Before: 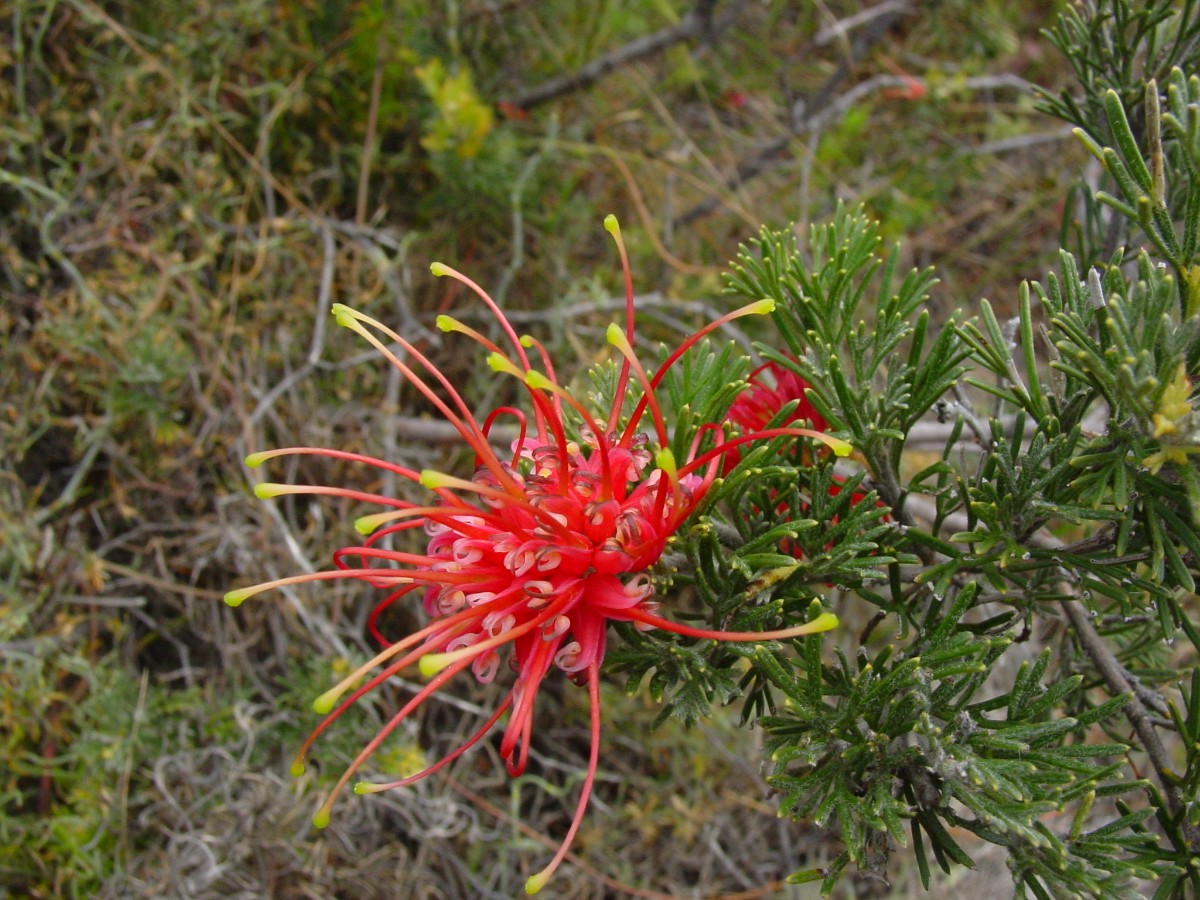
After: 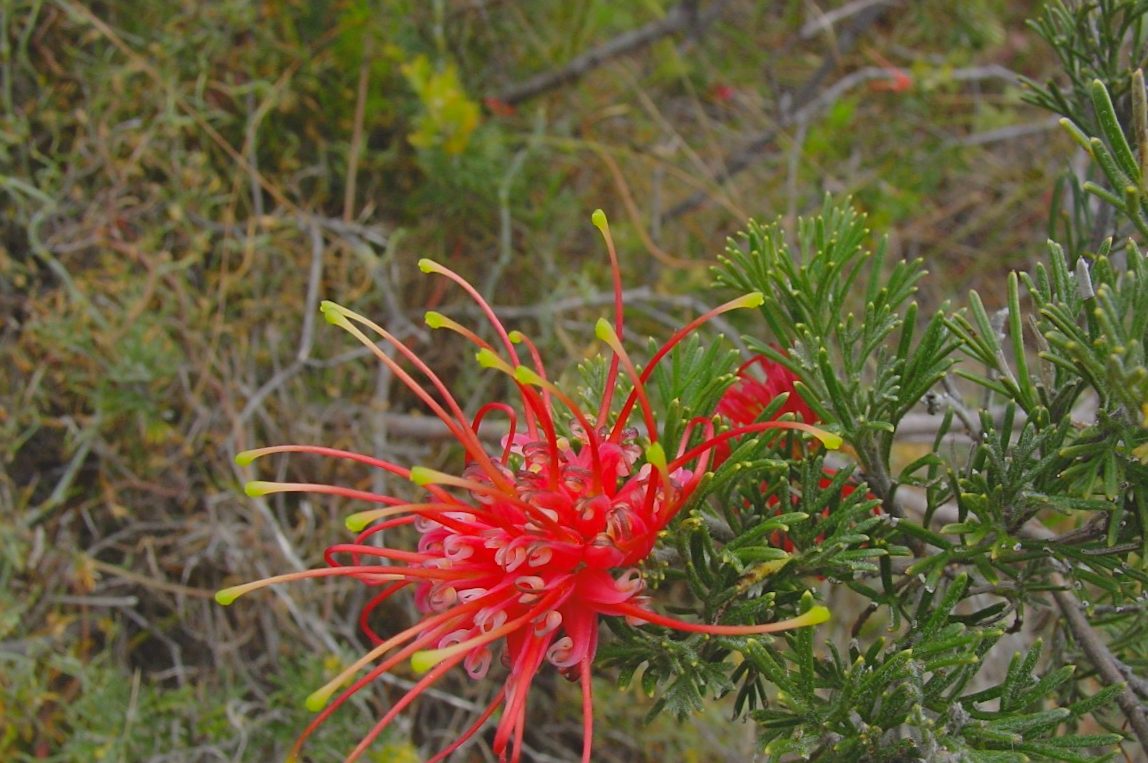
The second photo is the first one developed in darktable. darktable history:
sharpen: amount 0.211
local contrast: detail 71%
crop and rotate: angle 0.543°, left 0.262%, right 2.844%, bottom 14.08%
shadows and highlights: highlights color adjustment 31.87%, soften with gaussian
